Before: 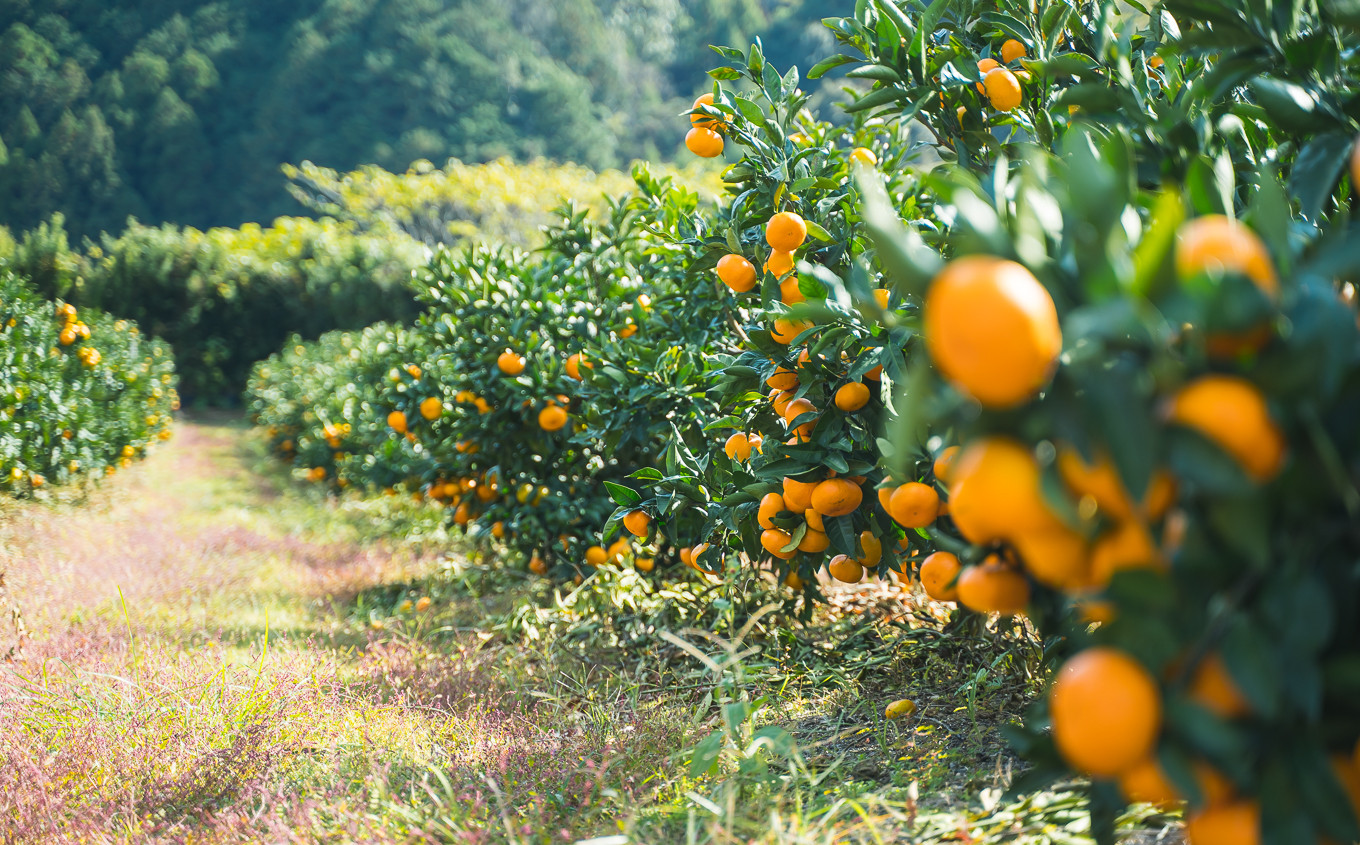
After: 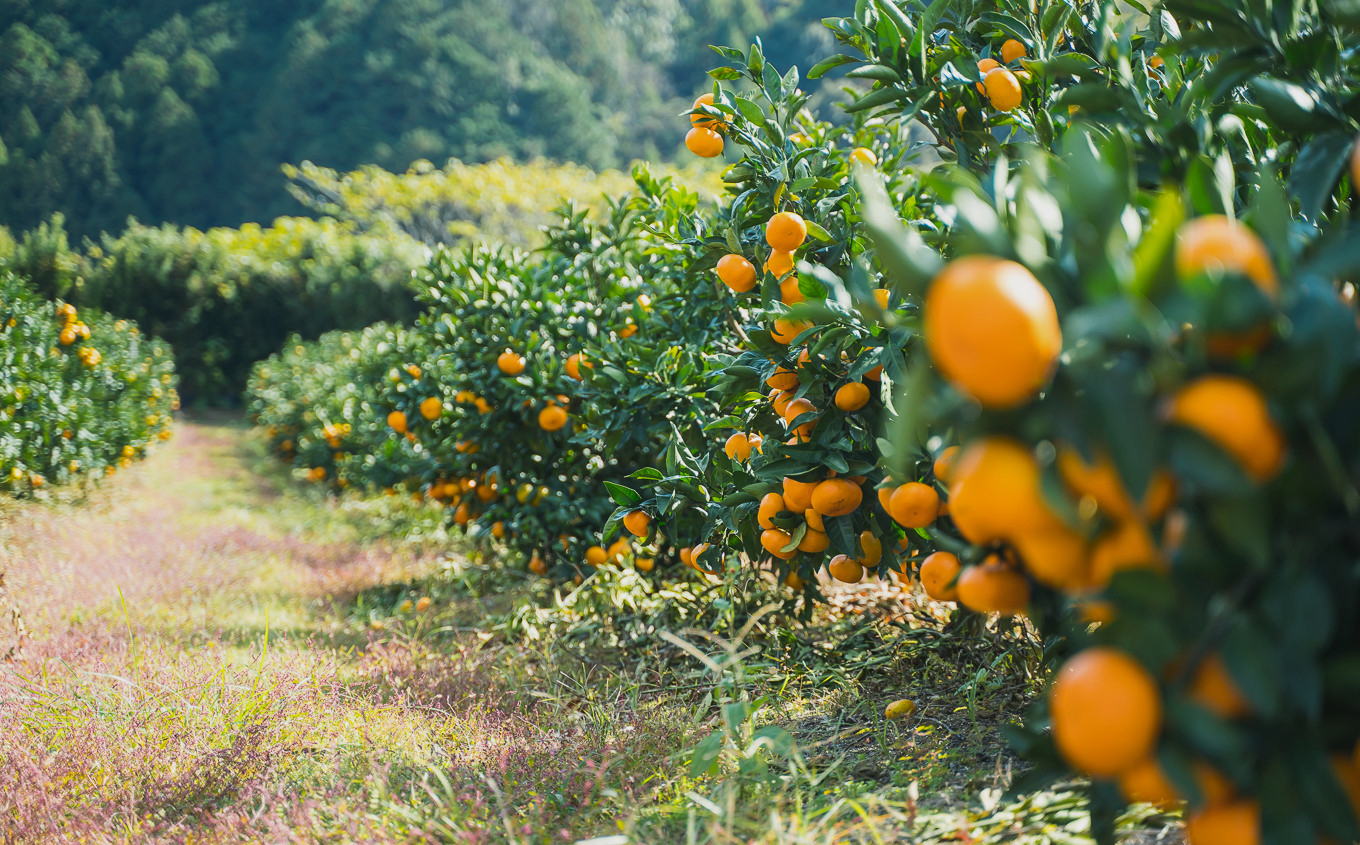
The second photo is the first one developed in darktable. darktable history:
exposure: exposure -0.264 EV, compensate highlight preservation false
